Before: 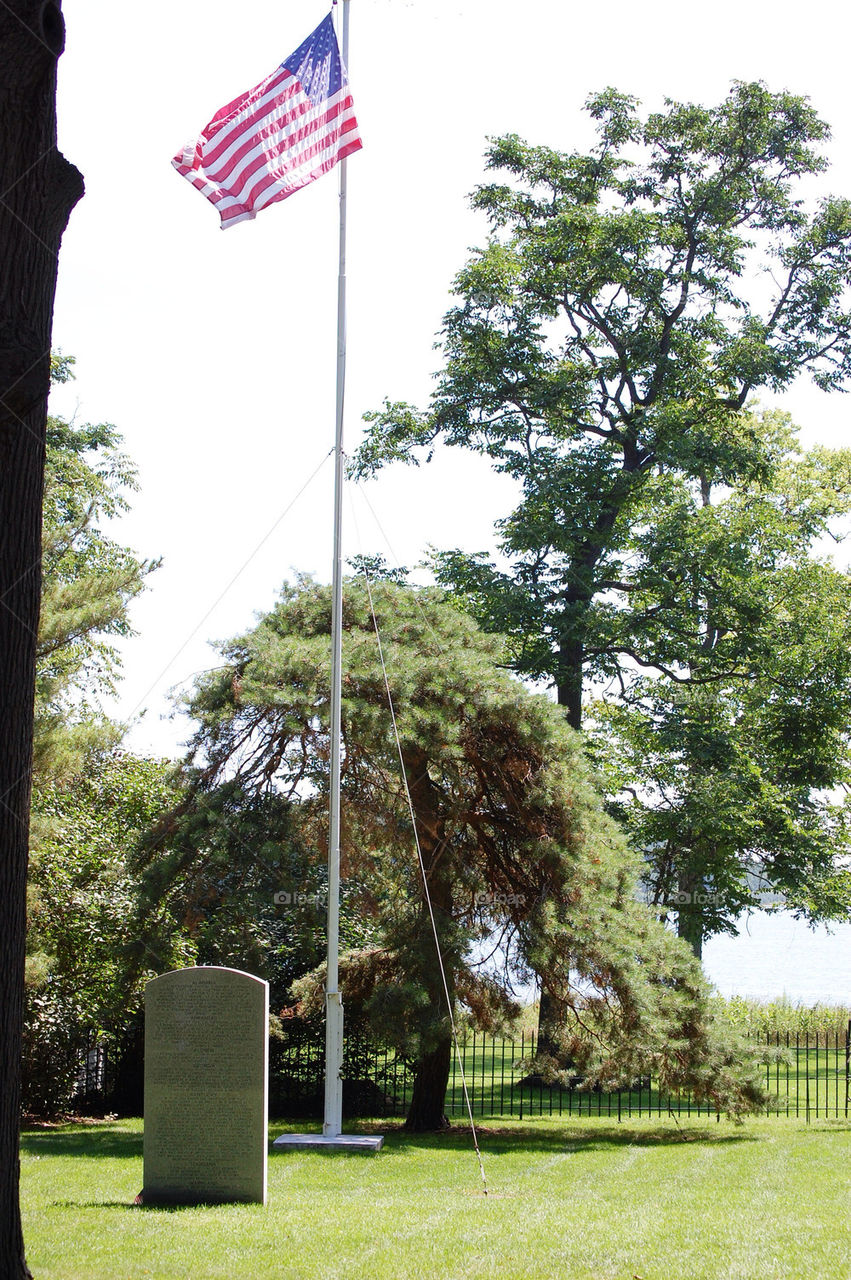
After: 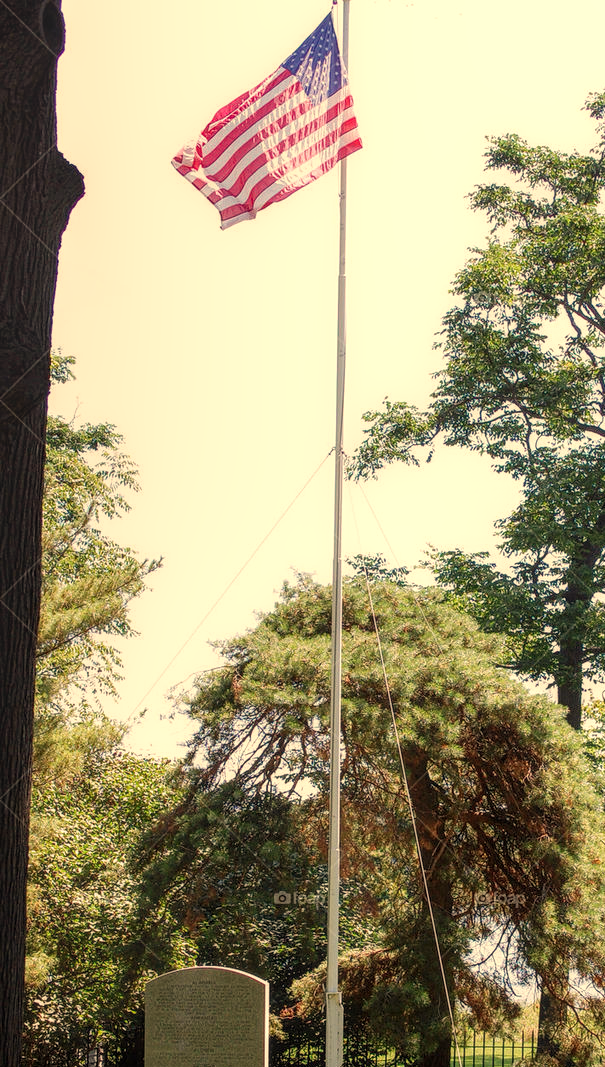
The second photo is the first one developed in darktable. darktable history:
base curve: curves: ch0 [(0, 0) (0.283, 0.295) (1, 1)], preserve colors none
contrast equalizer: y [[0.5, 0.486, 0.447, 0.446, 0.489, 0.5], [0.5 ×6], [0.5 ×6], [0 ×6], [0 ×6]]
white balance: red 1.138, green 0.996, blue 0.812
local contrast: highlights 35%, detail 135%
levels: levels [0, 0.492, 0.984]
crop: right 28.885%, bottom 16.626%
